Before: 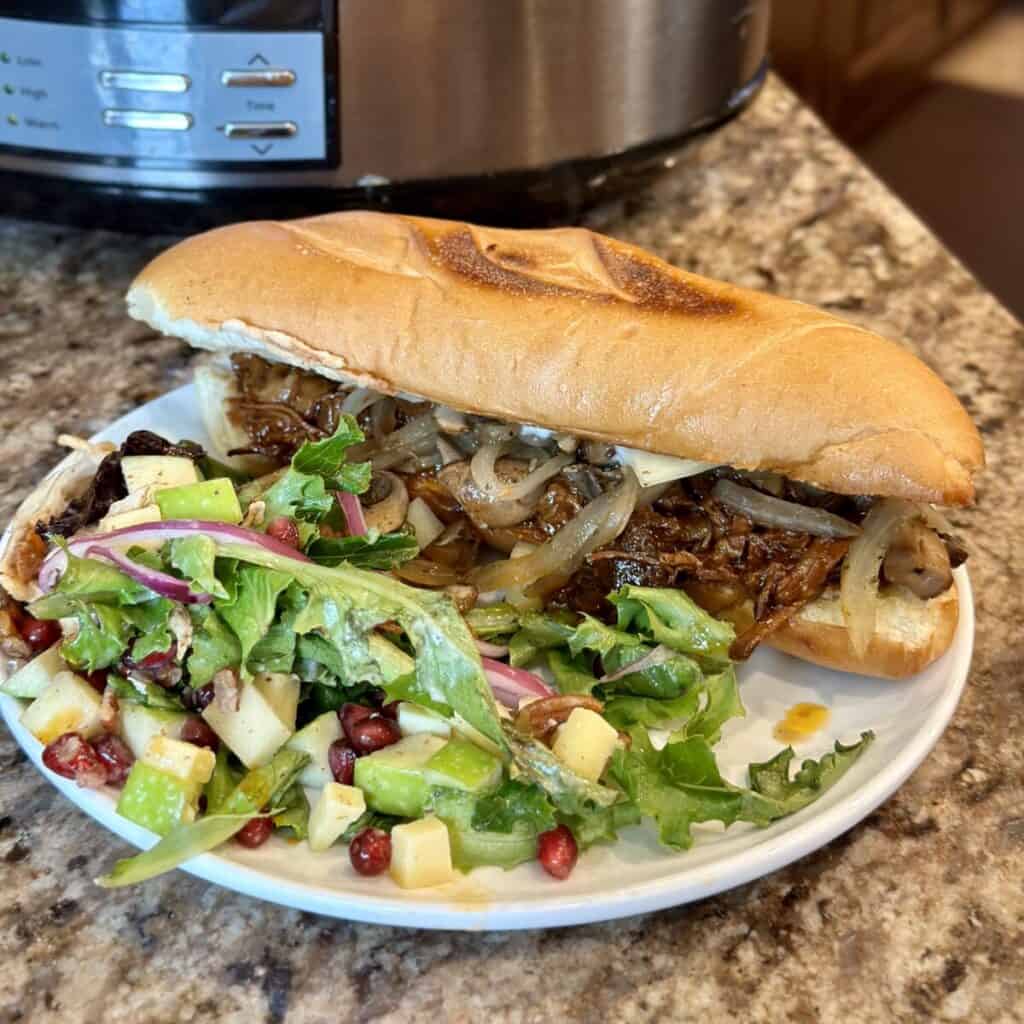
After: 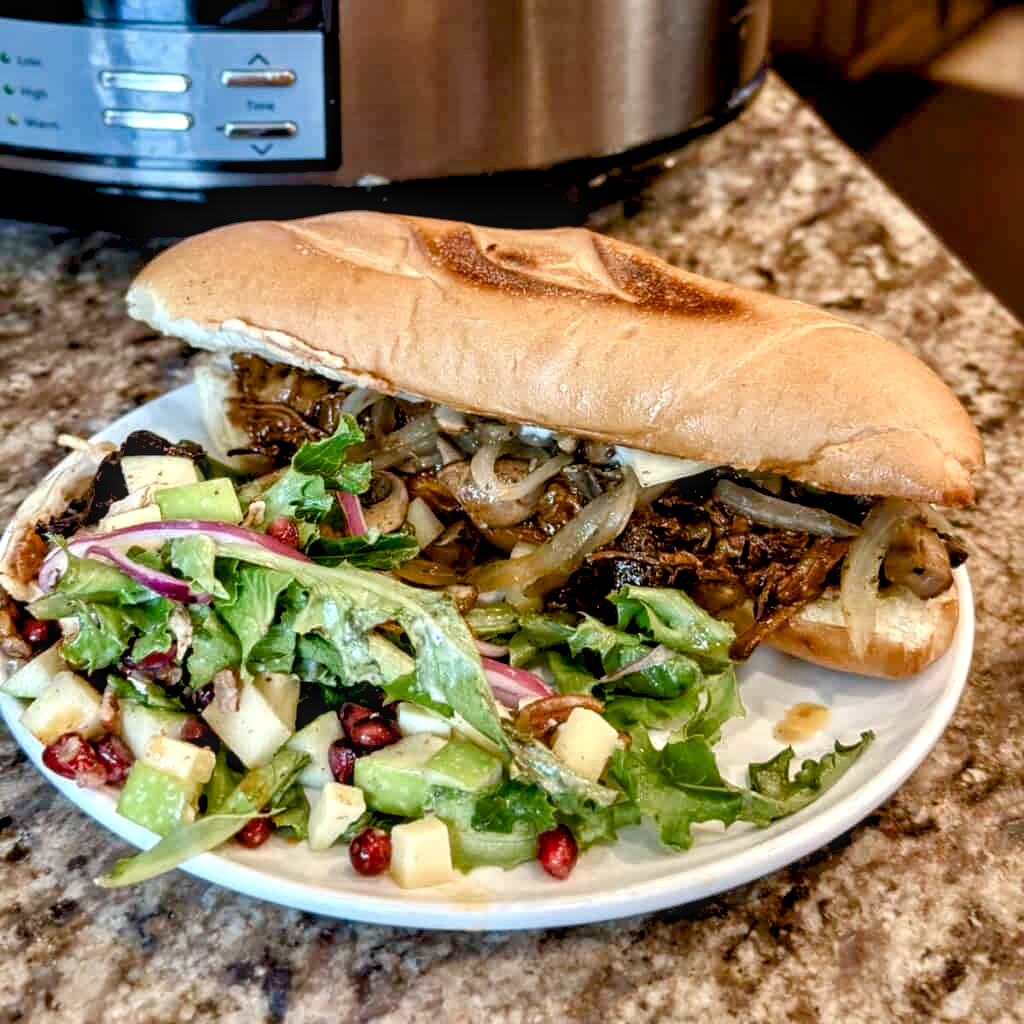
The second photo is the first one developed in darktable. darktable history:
color balance rgb: shadows lift › luminance -9.41%, highlights gain › luminance 17.6%, global offset › luminance -1.45%, perceptual saturation grading › highlights -17.77%, perceptual saturation grading › mid-tones 33.1%, perceptual saturation grading › shadows 50.52%, global vibrance 24.22%
local contrast: on, module defaults
color balance: input saturation 100.43%, contrast fulcrum 14.22%, output saturation 70.41%
